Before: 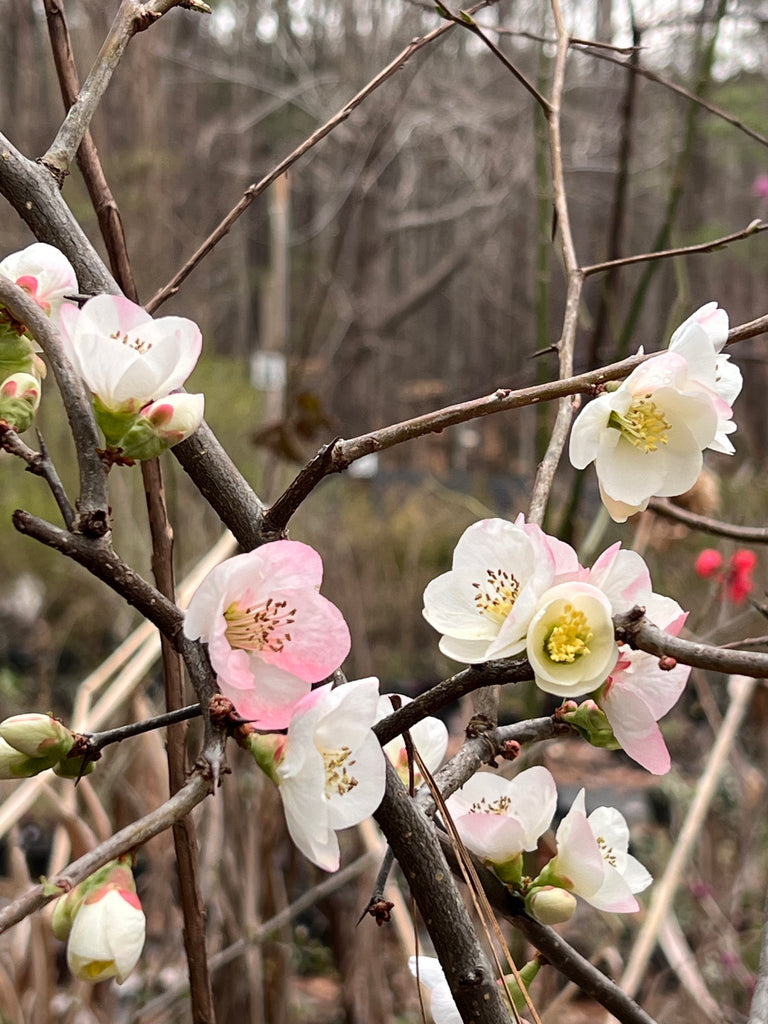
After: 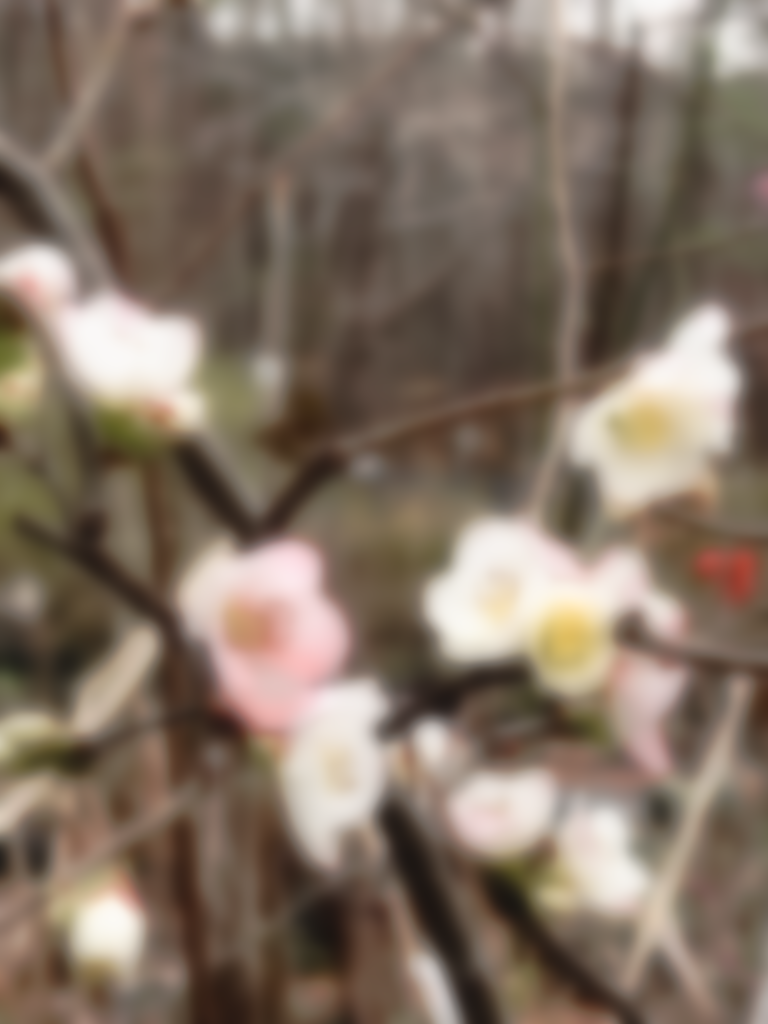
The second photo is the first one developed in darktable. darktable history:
tone curve: curves: ch0 [(0, 0) (0.003, 0.047) (0.011, 0.047) (0.025, 0.047) (0.044, 0.049) (0.069, 0.051) (0.1, 0.062) (0.136, 0.086) (0.177, 0.125) (0.224, 0.178) (0.277, 0.246) (0.335, 0.324) (0.399, 0.407) (0.468, 0.48) (0.543, 0.57) (0.623, 0.675) (0.709, 0.772) (0.801, 0.876) (0.898, 0.963) (1, 1)], preserve colors none
lowpass: on, module defaults
color zones: curves: ch0 [(0, 0.5) (0.125, 0.4) (0.25, 0.5) (0.375, 0.4) (0.5, 0.4) (0.625, 0.35) (0.75, 0.35) (0.875, 0.5)]; ch1 [(0, 0.35) (0.125, 0.45) (0.25, 0.35) (0.375, 0.35) (0.5, 0.35) (0.625, 0.35) (0.75, 0.45) (0.875, 0.35)]; ch2 [(0, 0.6) (0.125, 0.5) (0.25, 0.5) (0.375, 0.6) (0.5, 0.6) (0.625, 0.5) (0.75, 0.5) (0.875, 0.5)]
